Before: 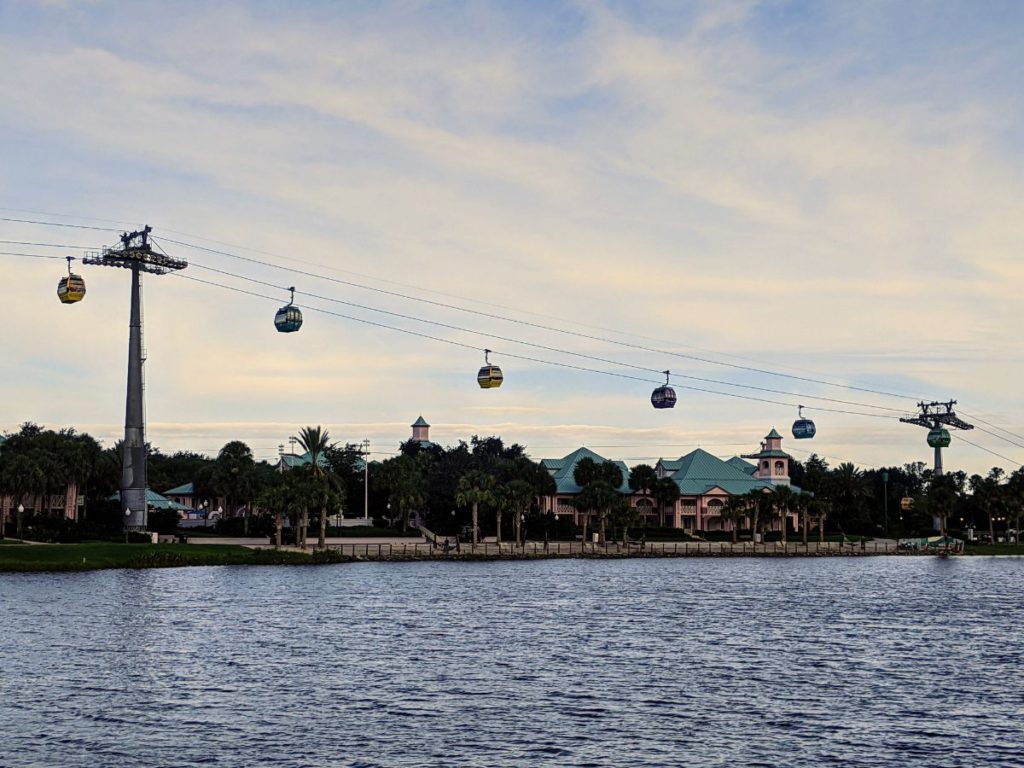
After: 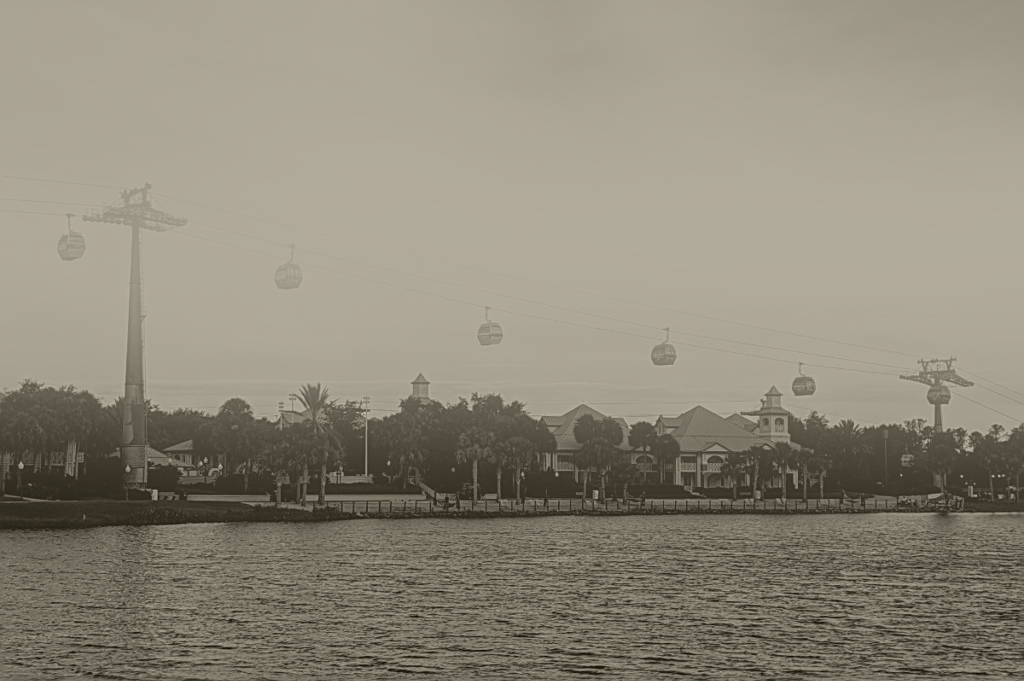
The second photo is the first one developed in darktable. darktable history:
exposure: black level correction 0.002, compensate highlight preservation false
crop and rotate: top 5.609%, bottom 5.609%
colorize: hue 41.44°, saturation 22%, source mix 60%, lightness 10.61%
sharpen: on, module defaults
bloom: on, module defaults
